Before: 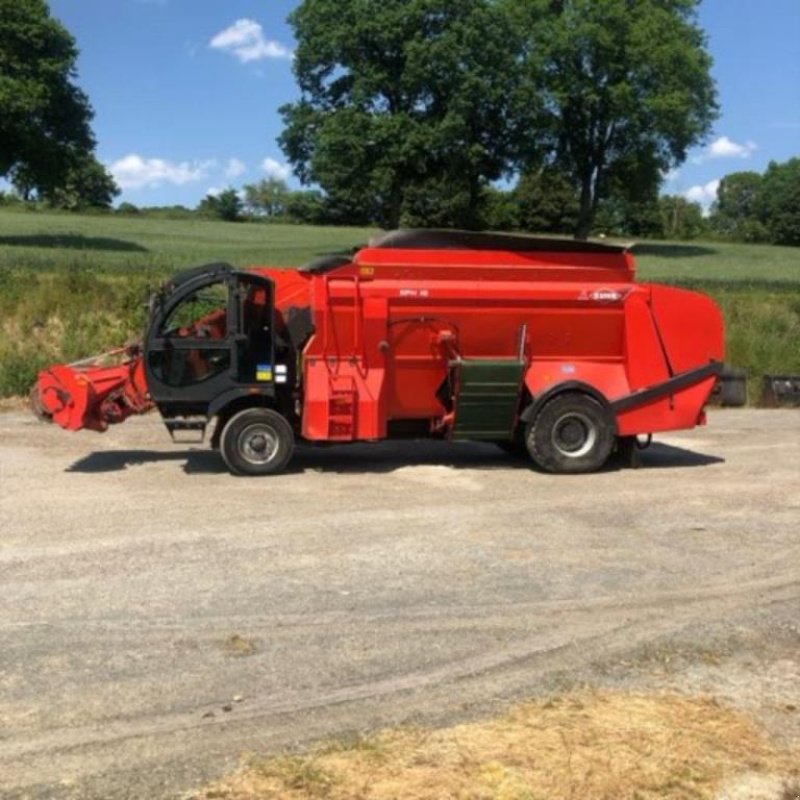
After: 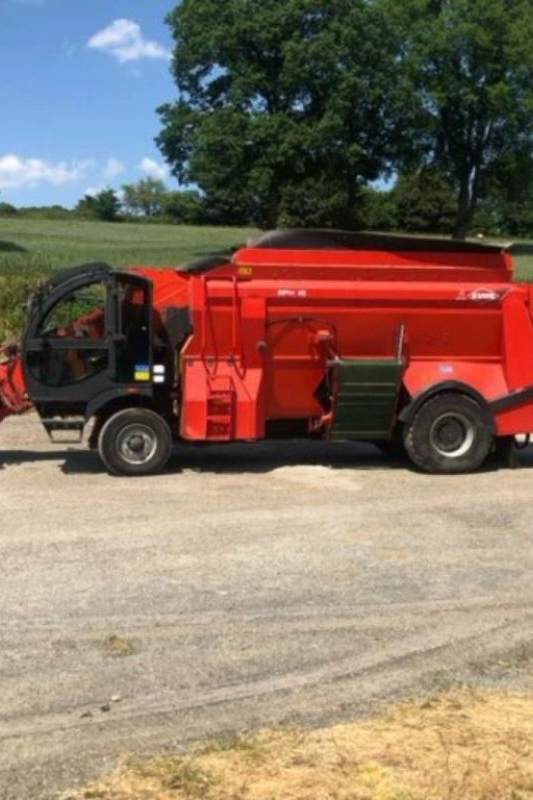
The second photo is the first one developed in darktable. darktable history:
crop and rotate: left 15.327%, right 17.979%
tone curve: curves: ch0 [(0, 0) (0.003, 0.014) (0.011, 0.019) (0.025, 0.028) (0.044, 0.044) (0.069, 0.069) (0.1, 0.1) (0.136, 0.131) (0.177, 0.168) (0.224, 0.206) (0.277, 0.255) (0.335, 0.309) (0.399, 0.374) (0.468, 0.452) (0.543, 0.535) (0.623, 0.623) (0.709, 0.72) (0.801, 0.815) (0.898, 0.898) (1, 1)]
